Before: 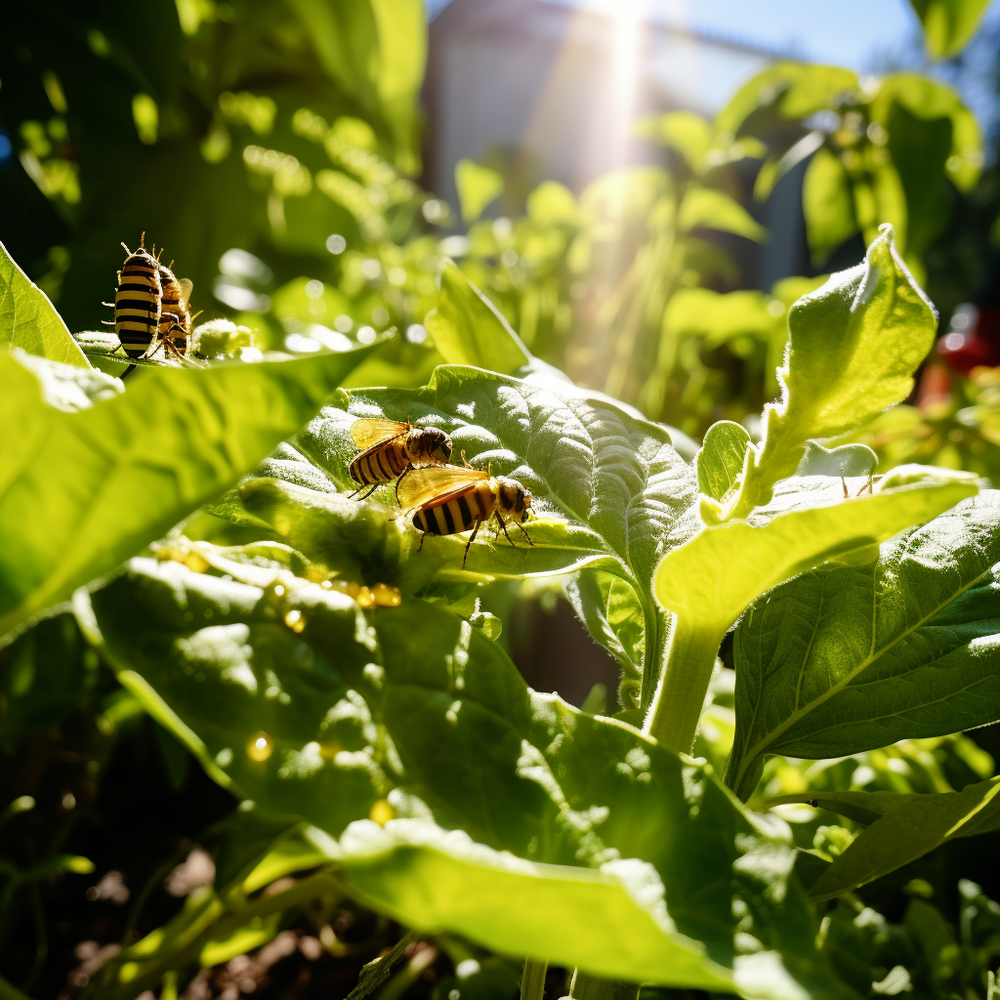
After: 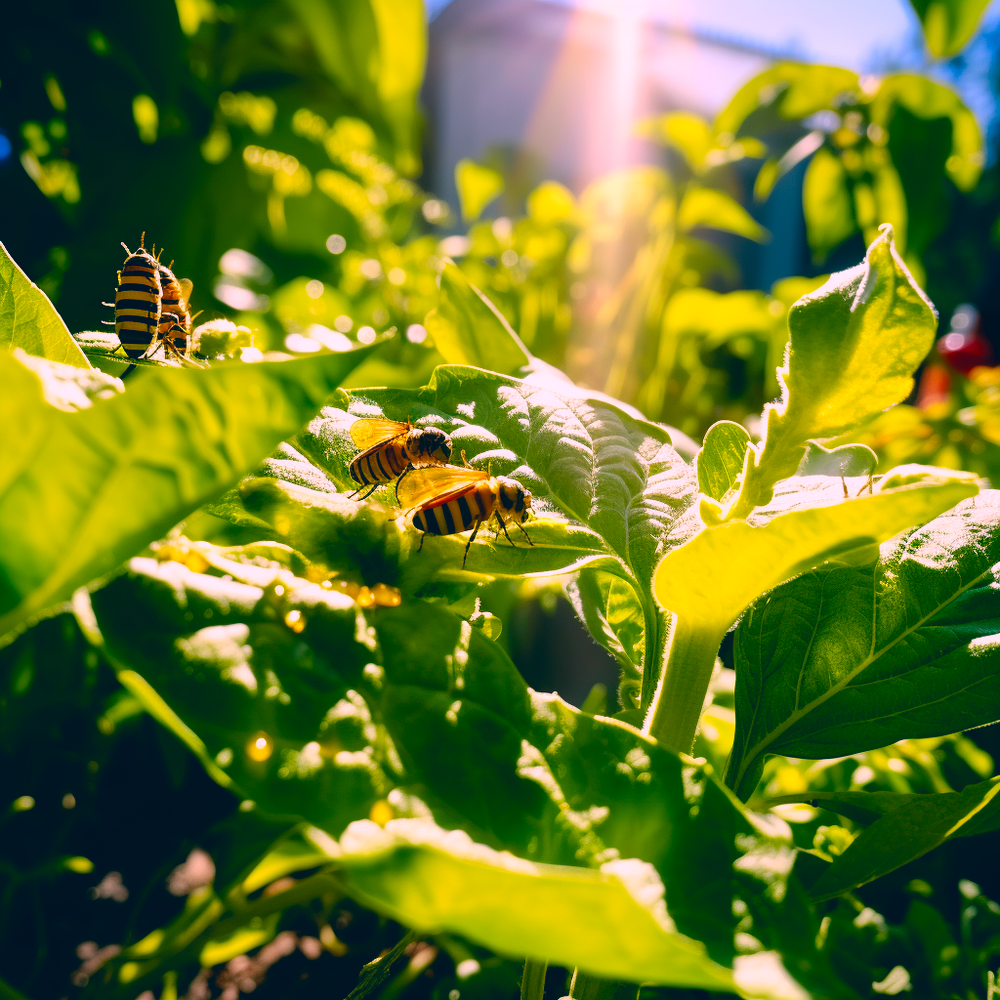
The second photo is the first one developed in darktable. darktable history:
color correction: highlights a* 16.24, highlights b* 0.26, shadows a* -14.9, shadows b* -14.34, saturation 1.53
